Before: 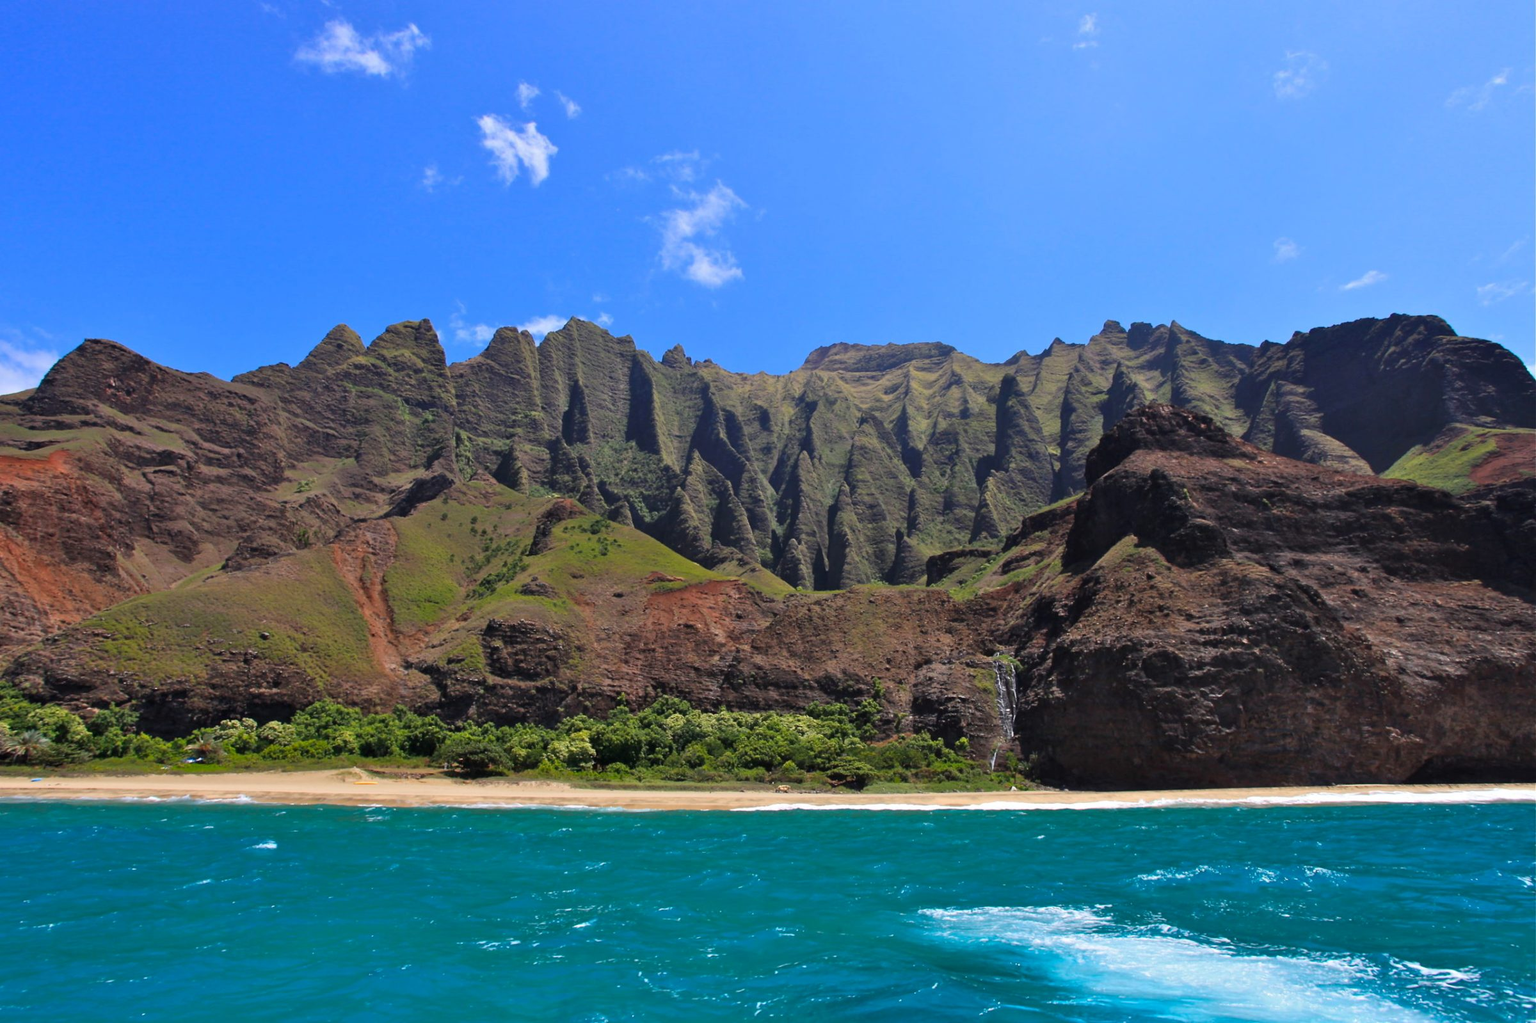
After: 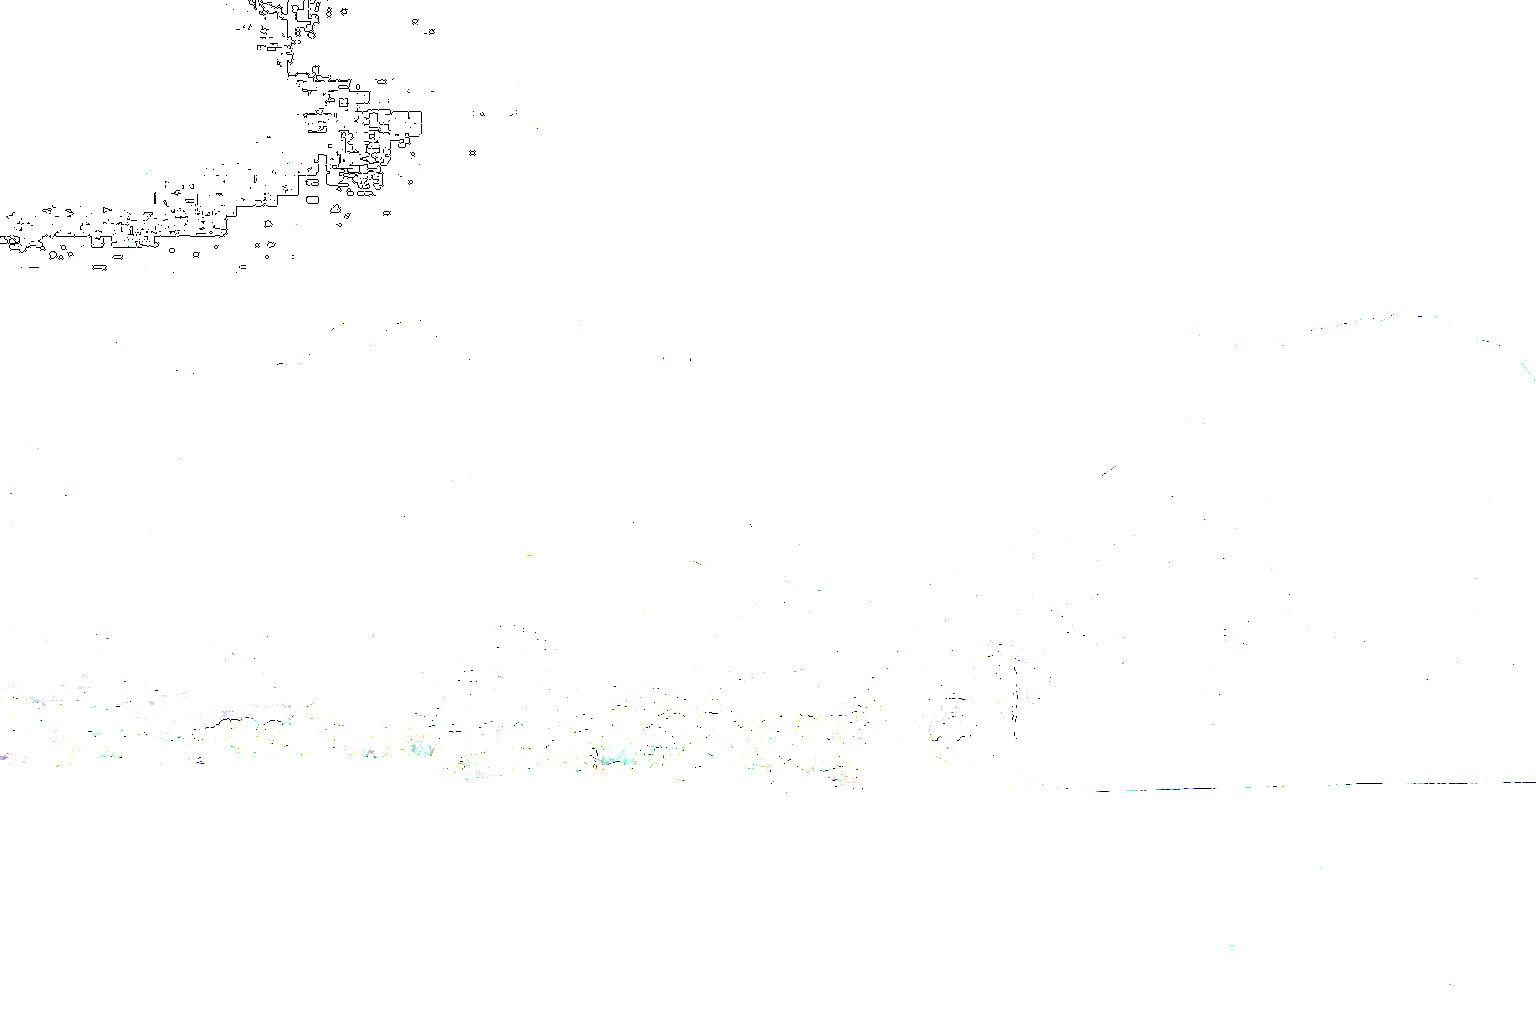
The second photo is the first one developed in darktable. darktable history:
color balance rgb: perceptual saturation grading › global saturation 20%, perceptual saturation grading › highlights -50%, perceptual saturation grading › shadows 30%
exposure: exposure 8 EV, compensate highlight preservation false
